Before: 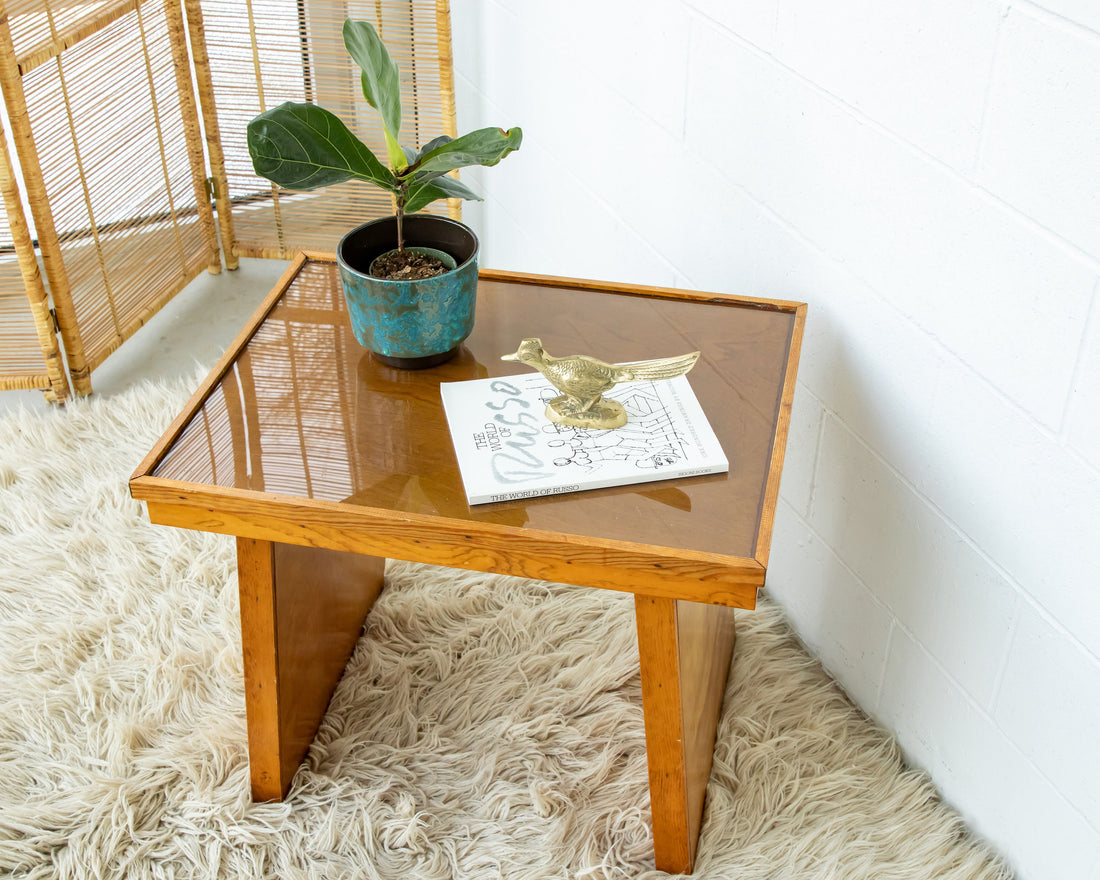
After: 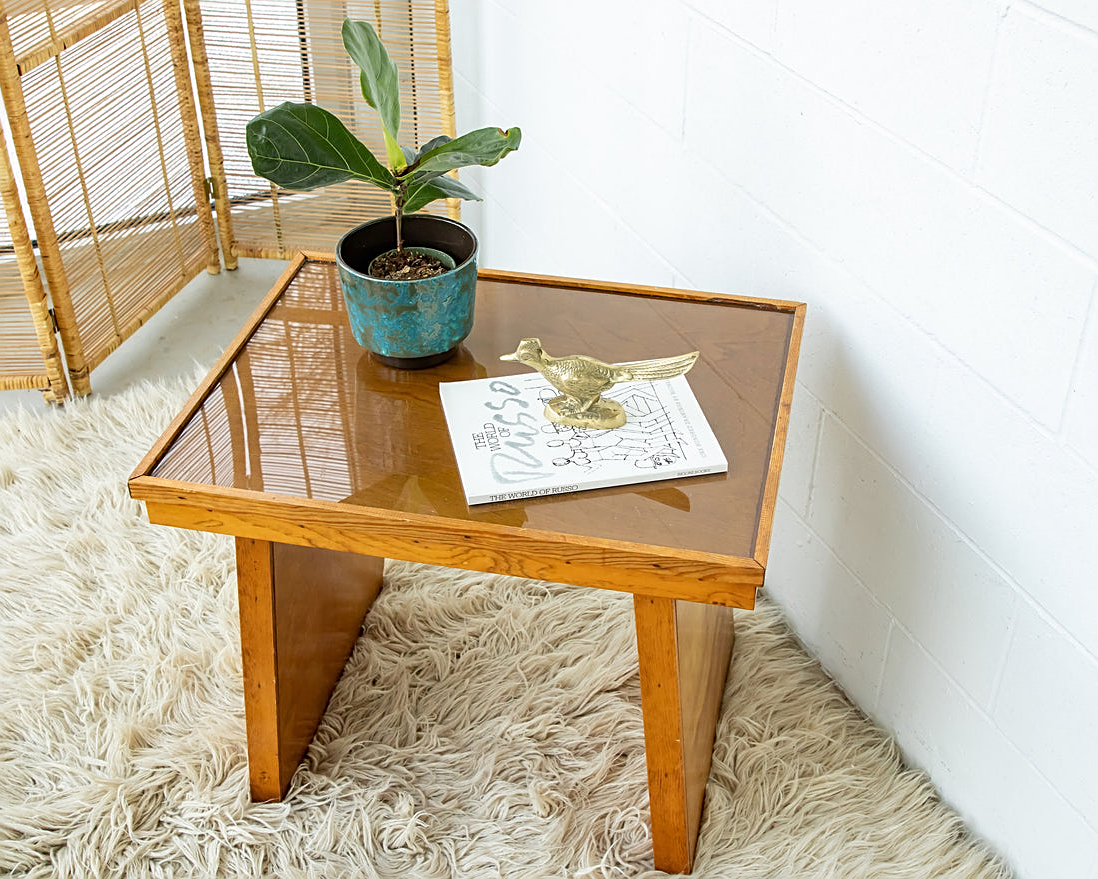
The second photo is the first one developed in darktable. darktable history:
contrast equalizer: octaves 7, y [[0.5, 0.5, 0.468, 0.5, 0.5, 0.5], [0.5 ×6], [0.5 ×6], [0 ×6], [0 ×6]], mix 0.36
sharpen: on, module defaults
crop: left 0.155%
